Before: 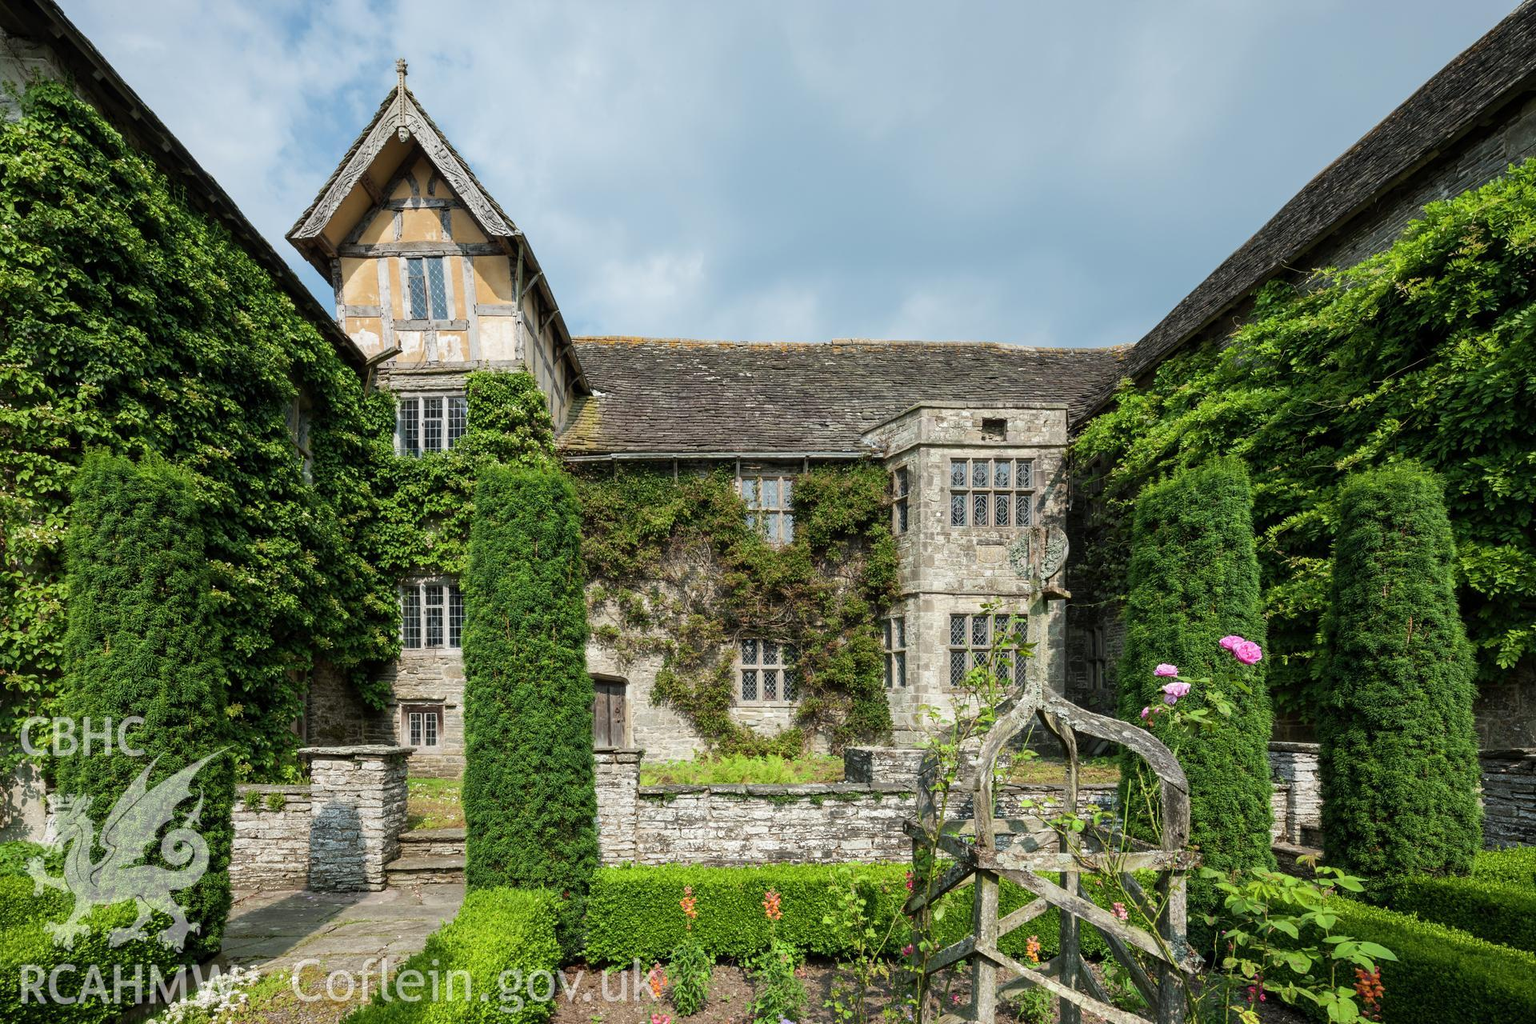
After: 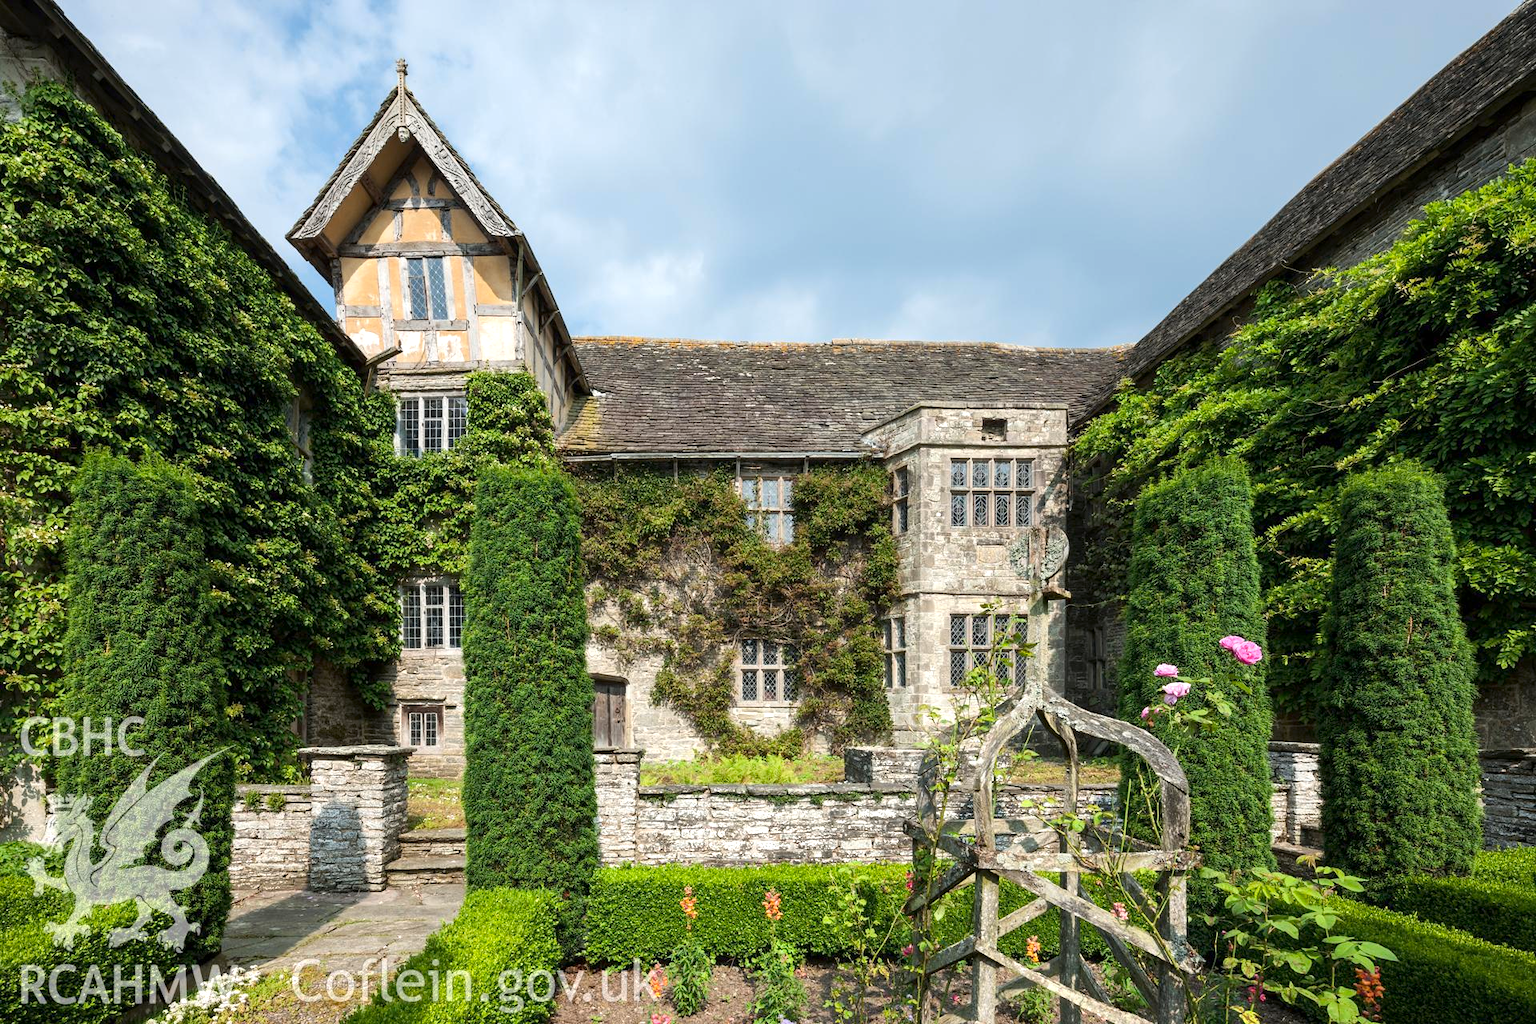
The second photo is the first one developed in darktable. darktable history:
exposure: exposure 0.372 EV, compensate highlight preservation false
